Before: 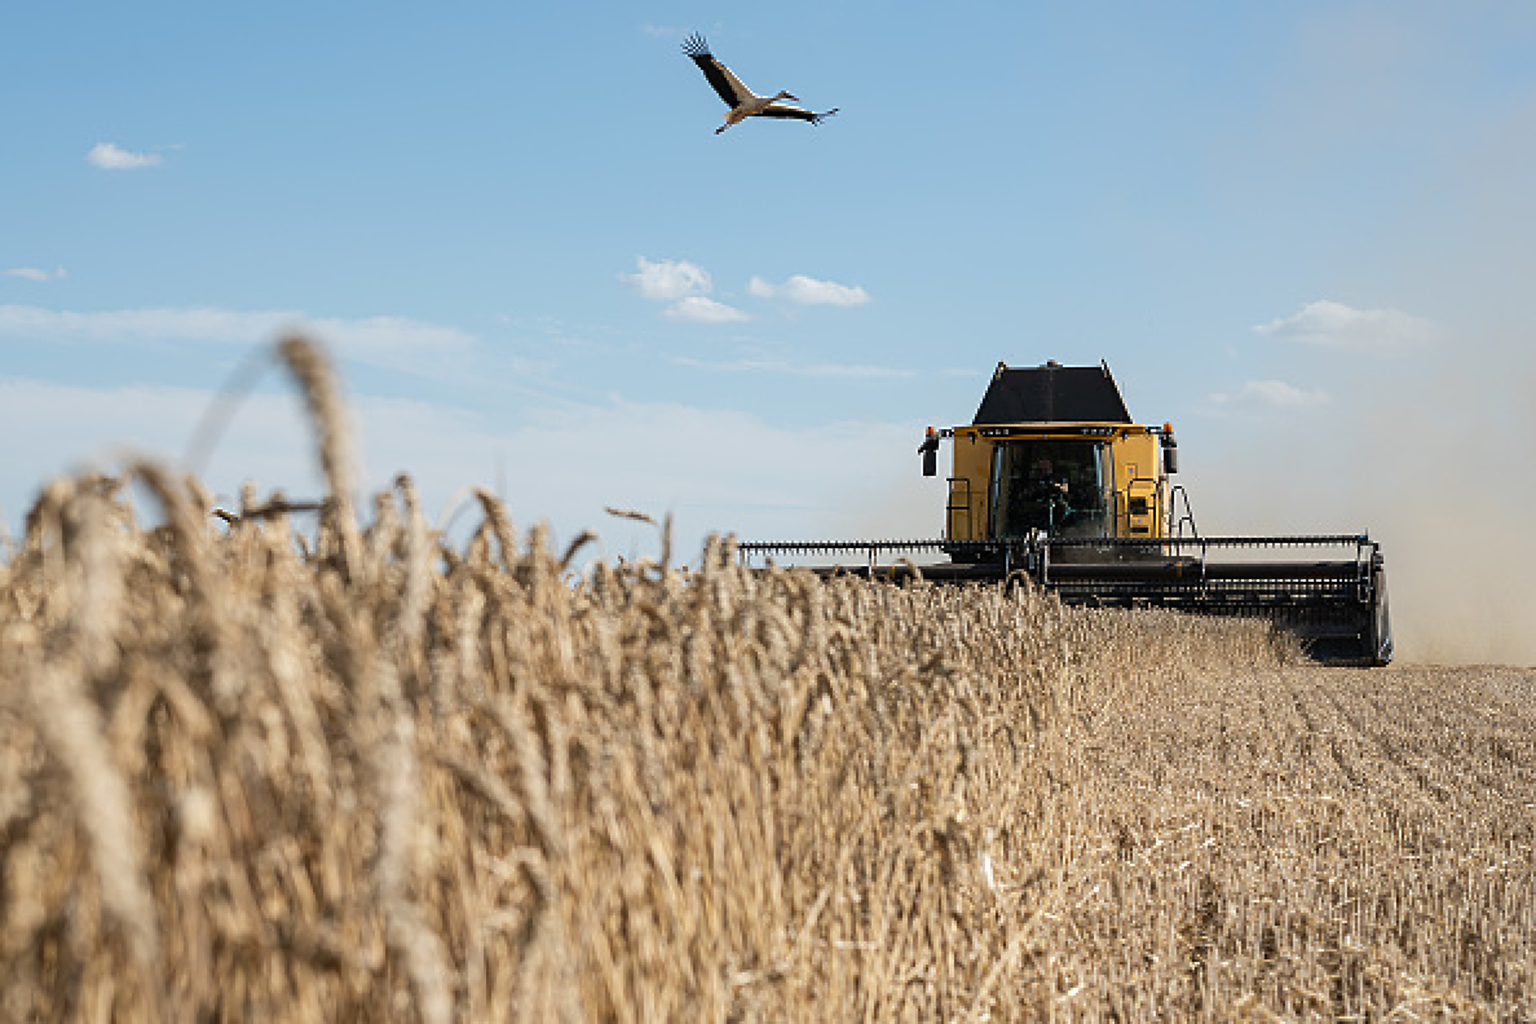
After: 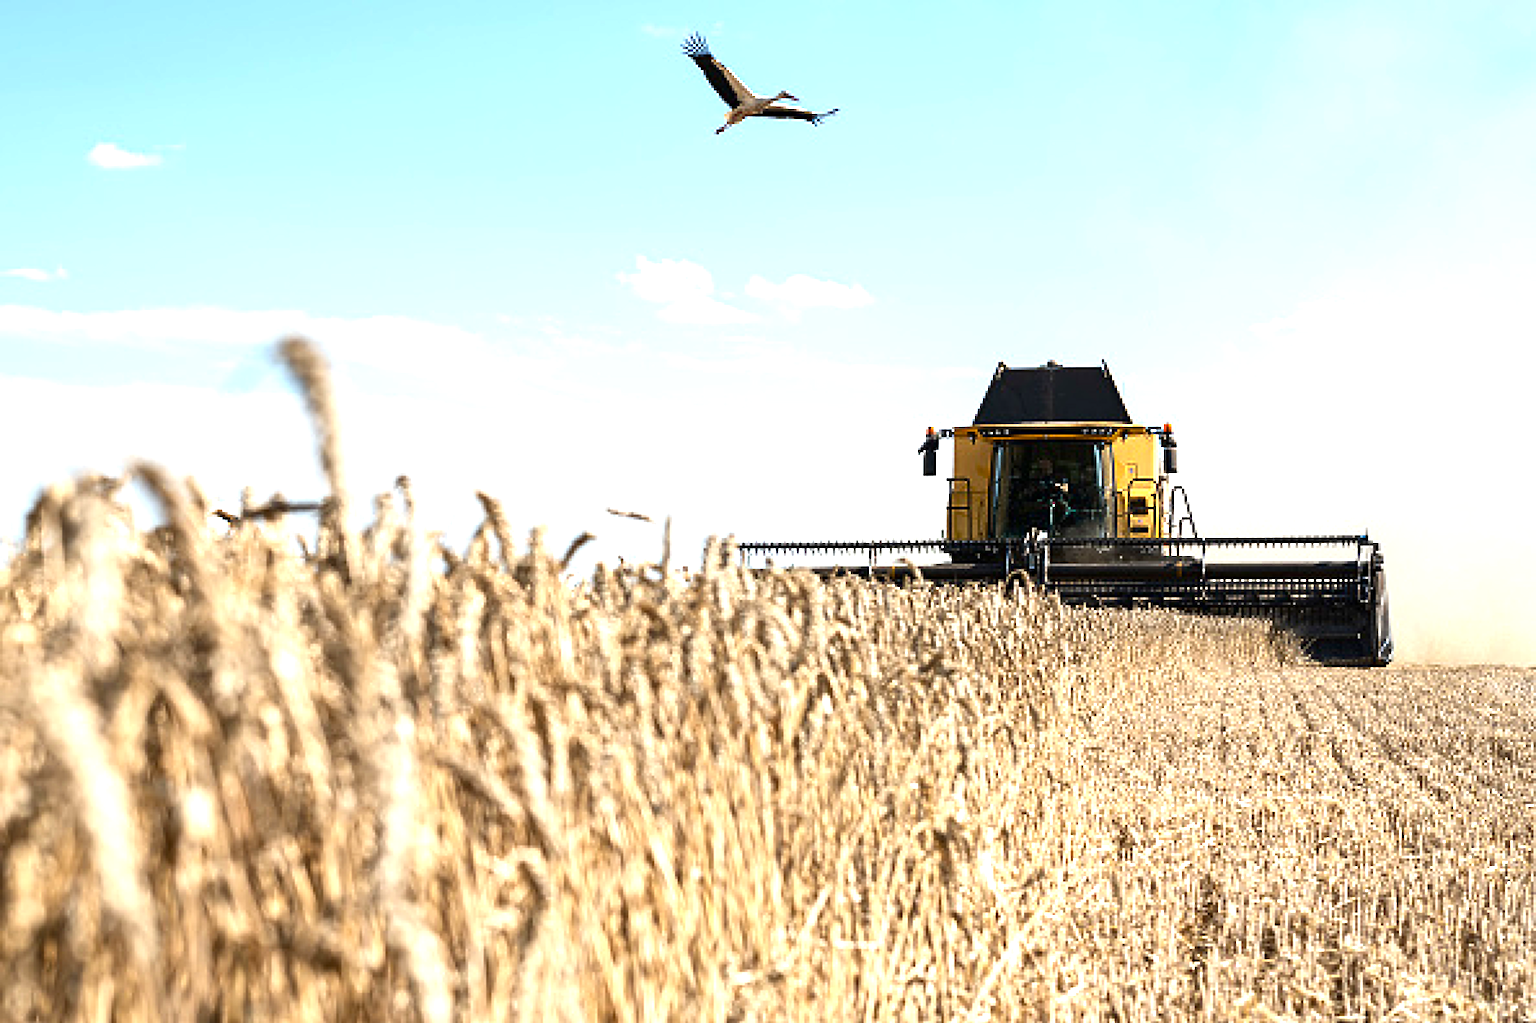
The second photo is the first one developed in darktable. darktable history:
contrast brightness saturation: contrast 0.07, brightness -0.13, saturation 0.06
exposure: exposure 1.15 EV, compensate highlight preservation false
